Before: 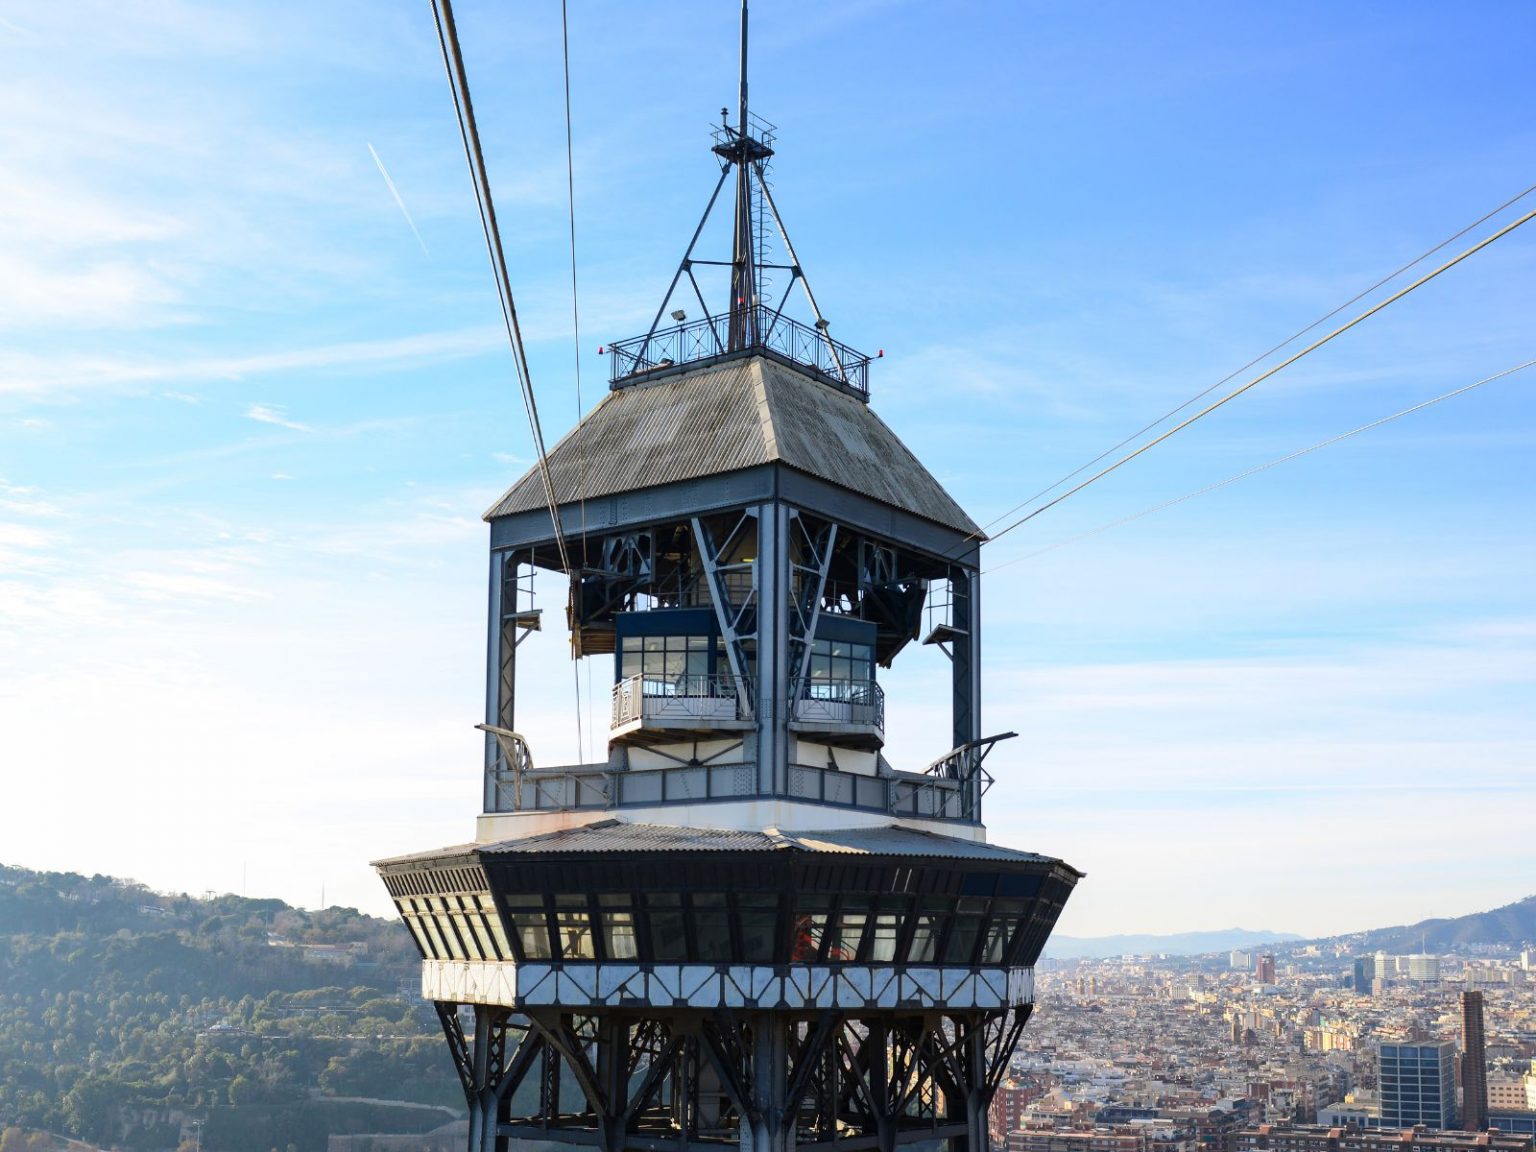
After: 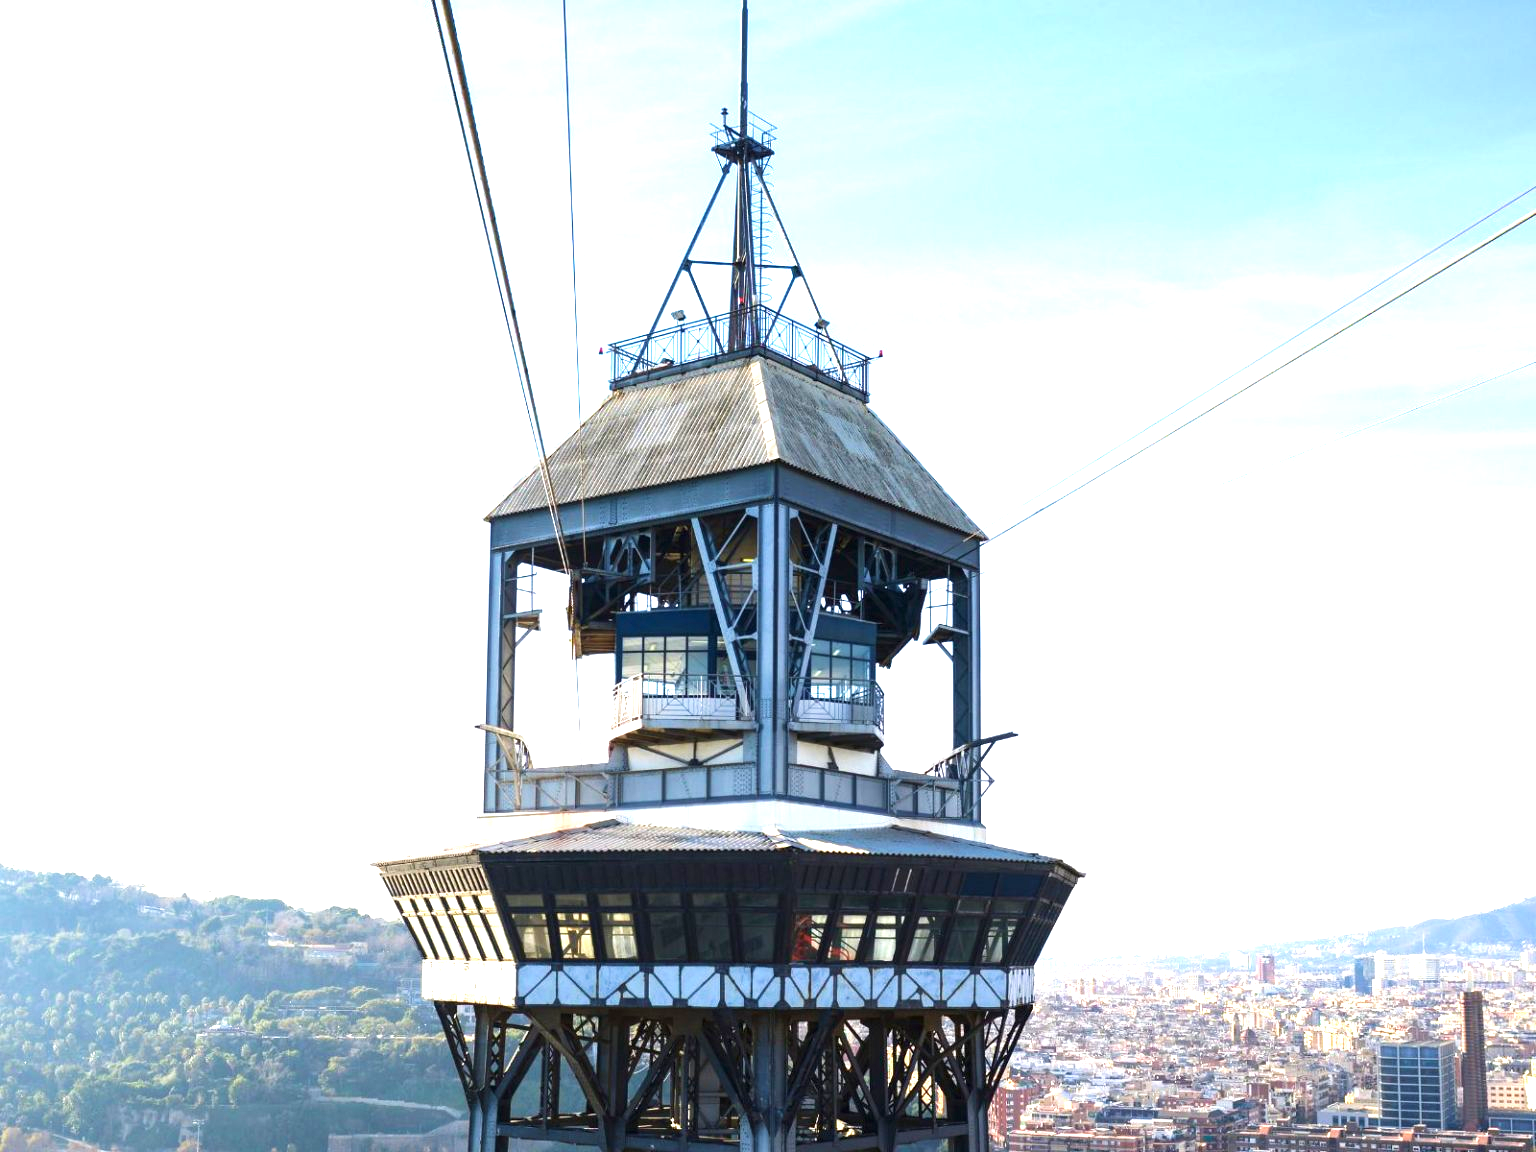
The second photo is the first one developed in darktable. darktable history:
exposure: black level correction 0, exposure 1.2 EV, compensate highlight preservation false
velvia: on, module defaults
